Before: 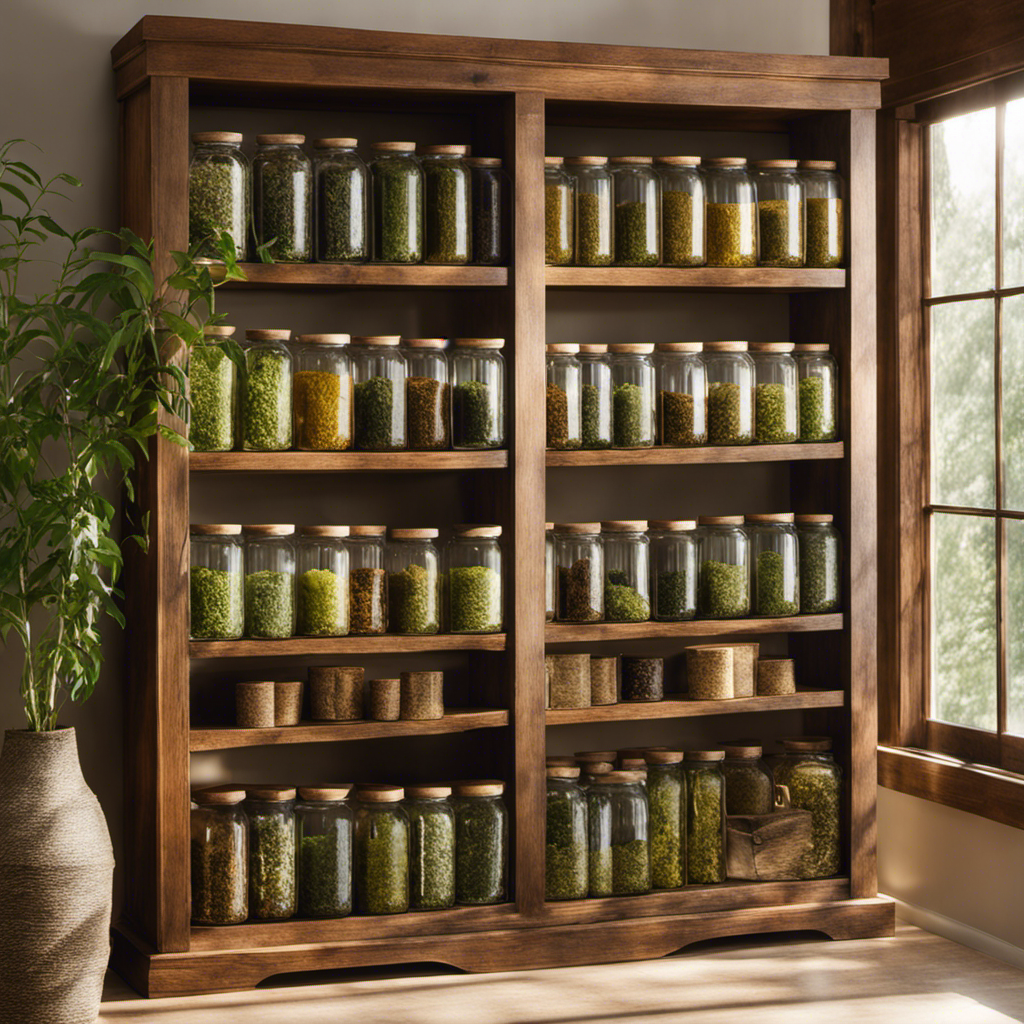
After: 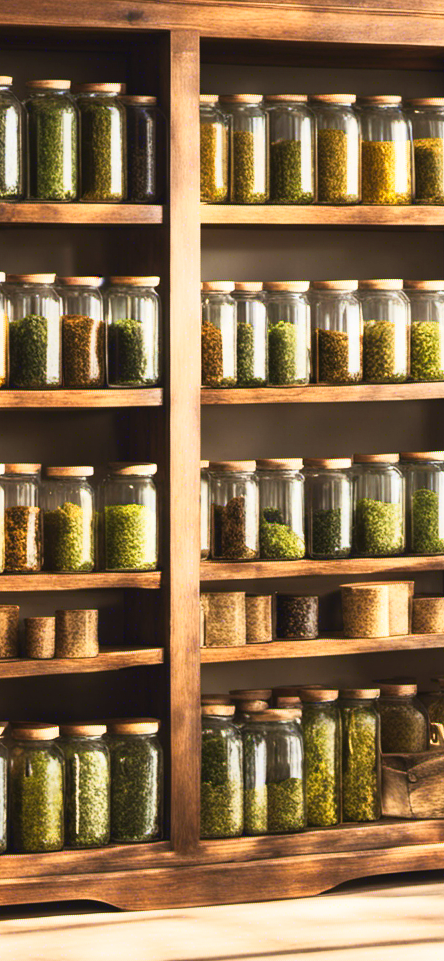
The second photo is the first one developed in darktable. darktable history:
exposure: black level correction 0, exposure 0.702 EV, compensate highlight preservation false
tone curve: curves: ch0 [(0, 0) (0.003, 0.038) (0.011, 0.035) (0.025, 0.03) (0.044, 0.044) (0.069, 0.062) (0.1, 0.087) (0.136, 0.114) (0.177, 0.15) (0.224, 0.193) (0.277, 0.242) (0.335, 0.299) (0.399, 0.361) (0.468, 0.437) (0.543, 0.521) (0.623, 0.614) (0.709, 0.717) (0.801, 0.817) (0.898, 0.913) (1, 1)], preserve colors none
crop: left 33.773%, top 6.07%, right 22.856%
base curve: curves: ch0 [(0, 0) (0.088, 0.125) (0.176, 0.251) (0.354, 0.501) (0.613, 0.749) (1, 0.877)]
